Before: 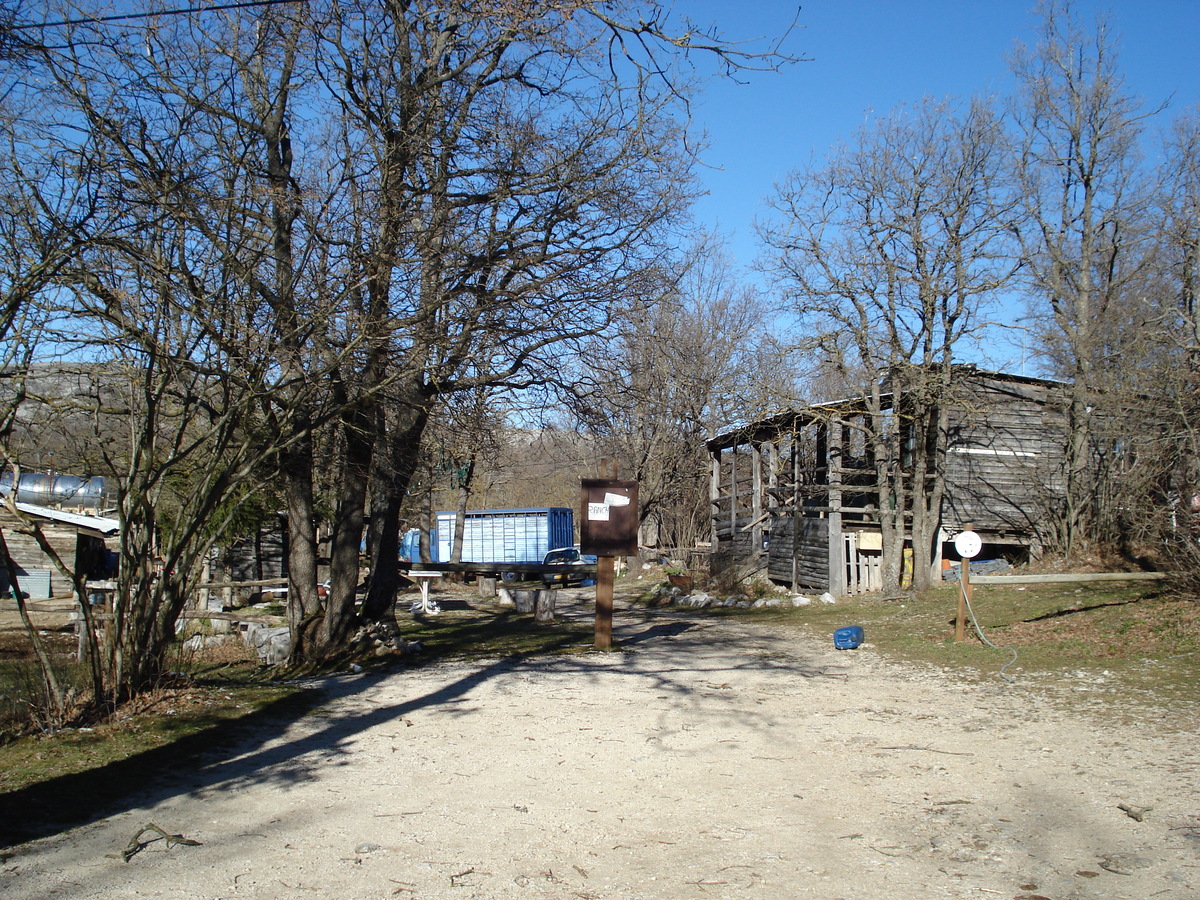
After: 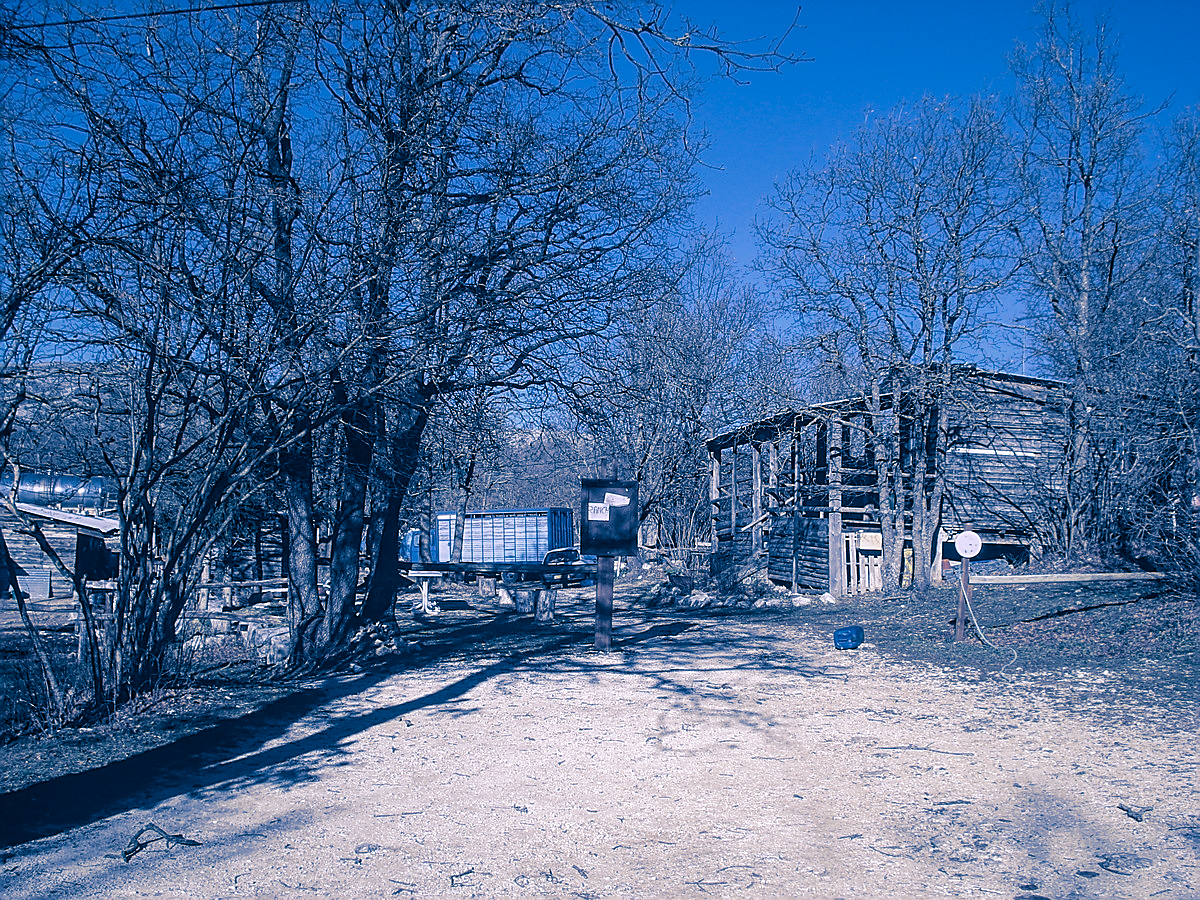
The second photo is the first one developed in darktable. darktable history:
split-toning: shadows › hue 226.8°, shadows › saturation 1, highlights › saturation 0, balance -61.41
sharpen: radius 1.4, amount 1.25, threshold 0.7
local contrast: highlights 66%, shadows 33%, detail 166%, midtone range 0.2
white balance: red 1.042, blue 1.17
color zones: curves: ch0 [(0, 0.5) (0.125, 0.4) (0.25, 0.5) (0.375, 0.4) (0.5, 0.4) (0.625, 0.35) (0.75, 0.35) (0.875, 0.5)]; ch1 [(0, 0.35) (0.125, 0.45) (0.25, 0.35) (0.375, 0.35) (0.5, 0.35) (0.625, 0.35) (0.75, 0.45) (0.875, 0.35)]; ch2 [(0, 0.6) (0.125, 0.5) (0.25, 0.5) (0.375, 0.6) (0.5, 0.6) (0.625, 0.5) (0.75, 0.5) (0.875, 0.5)]
